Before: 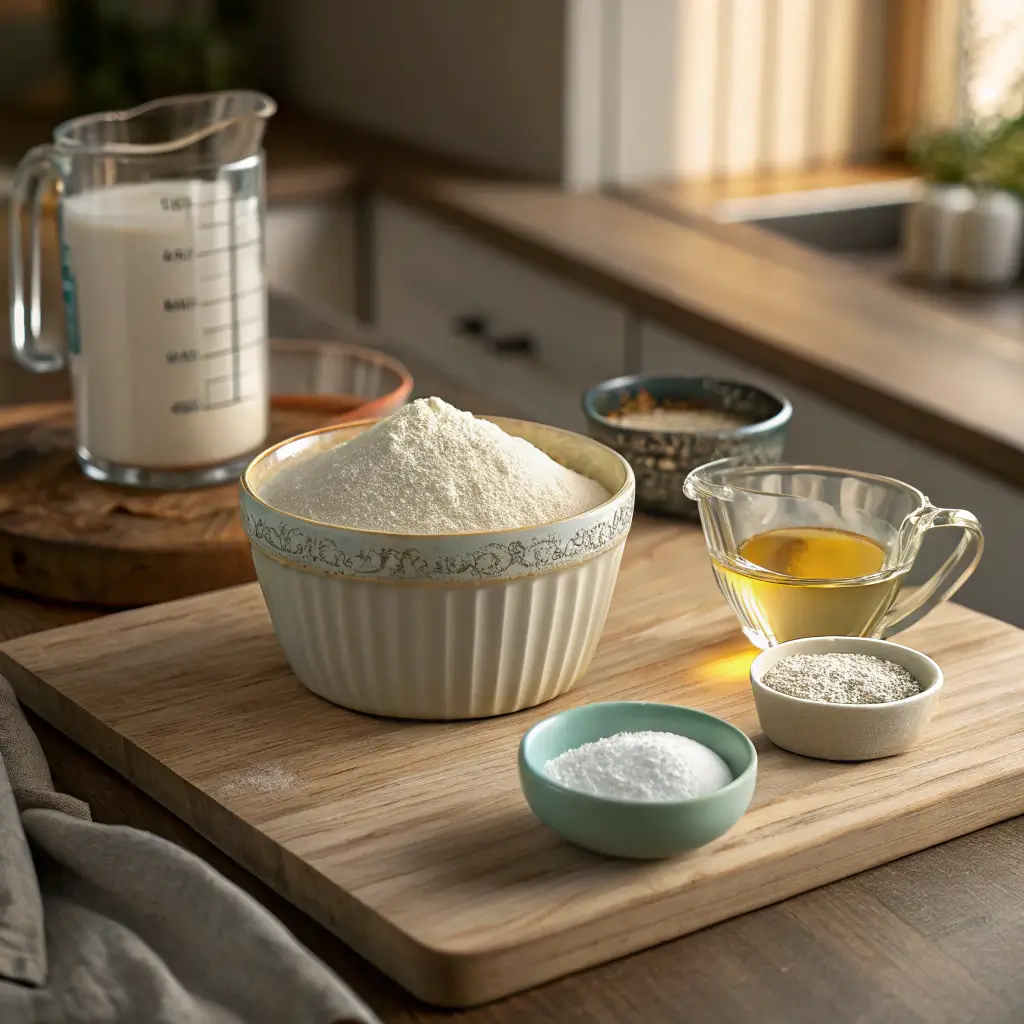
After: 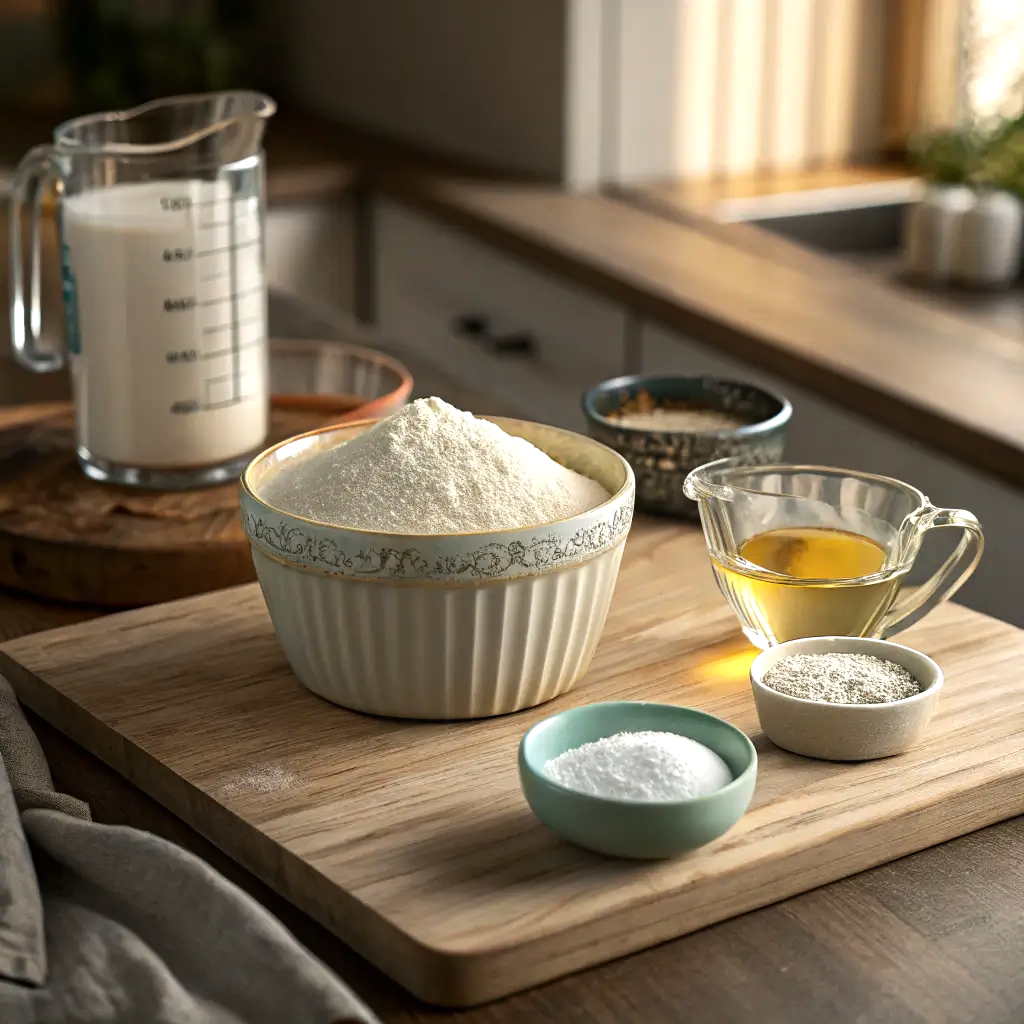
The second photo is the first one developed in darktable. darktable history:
shadows and highlights: shadows -10, white point adjustment 1.5, highlights 10
exposure: exposure -0.177 EV, compensate highlight preservation false
tone equalizer: -8 EV -0.417 EV, -7 EV -0.389 EV, -6 EV -0.333 EV, -5 EV -0.222 EV, -3 EV 0.222 EV, -2 EV 0.333 EV, -1 EV 0.389 EV, +0 EV 0.417 EV, edges refinement/feathering 500, mask exposure compensation -1.57 EV, preserve details no
